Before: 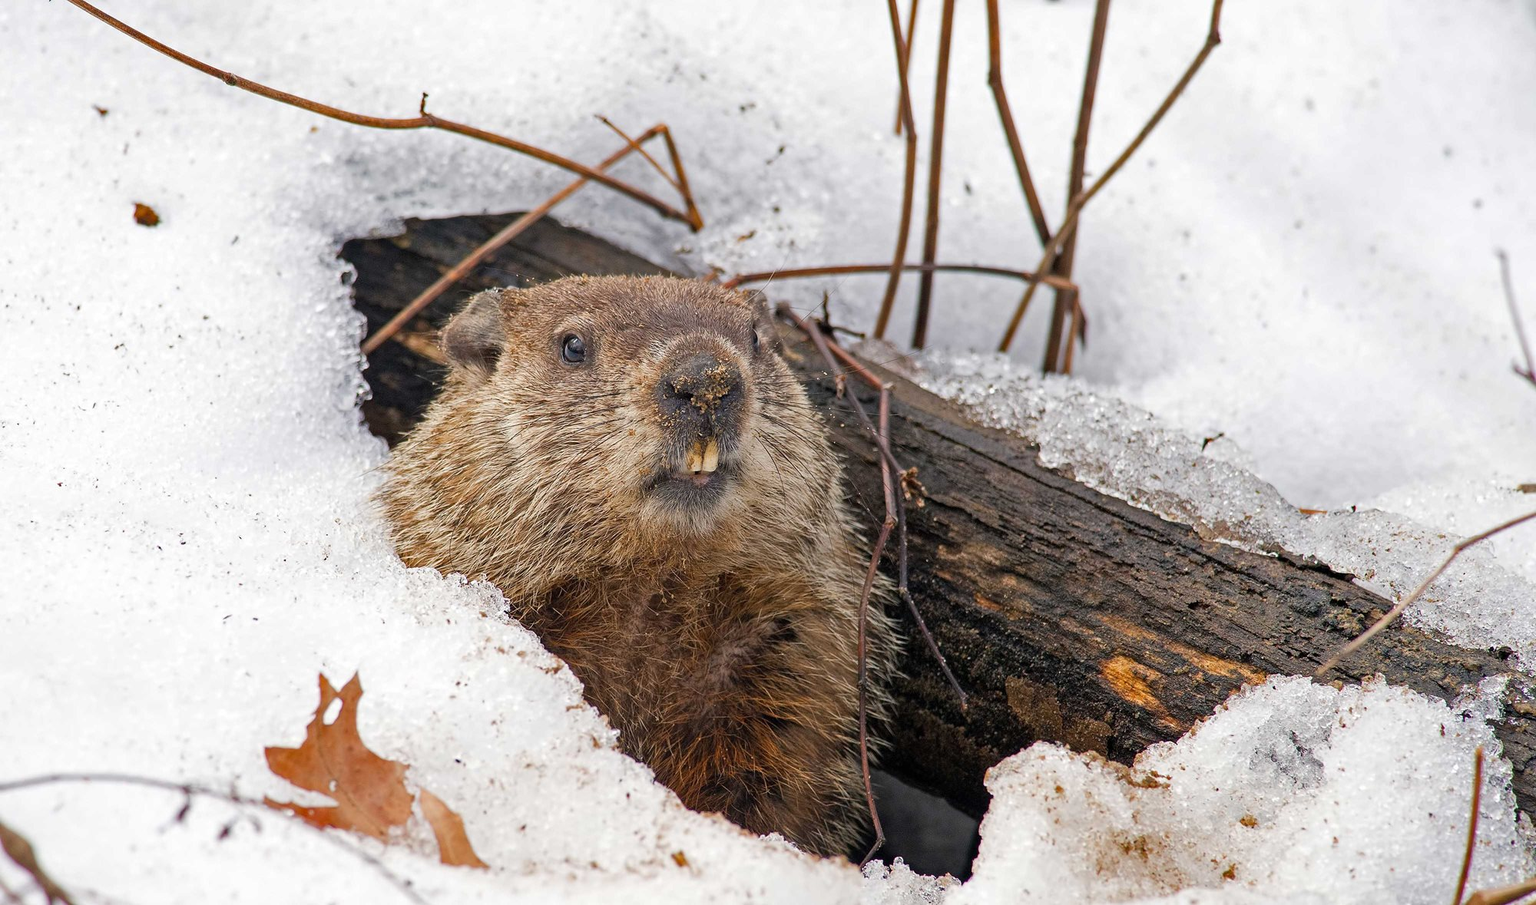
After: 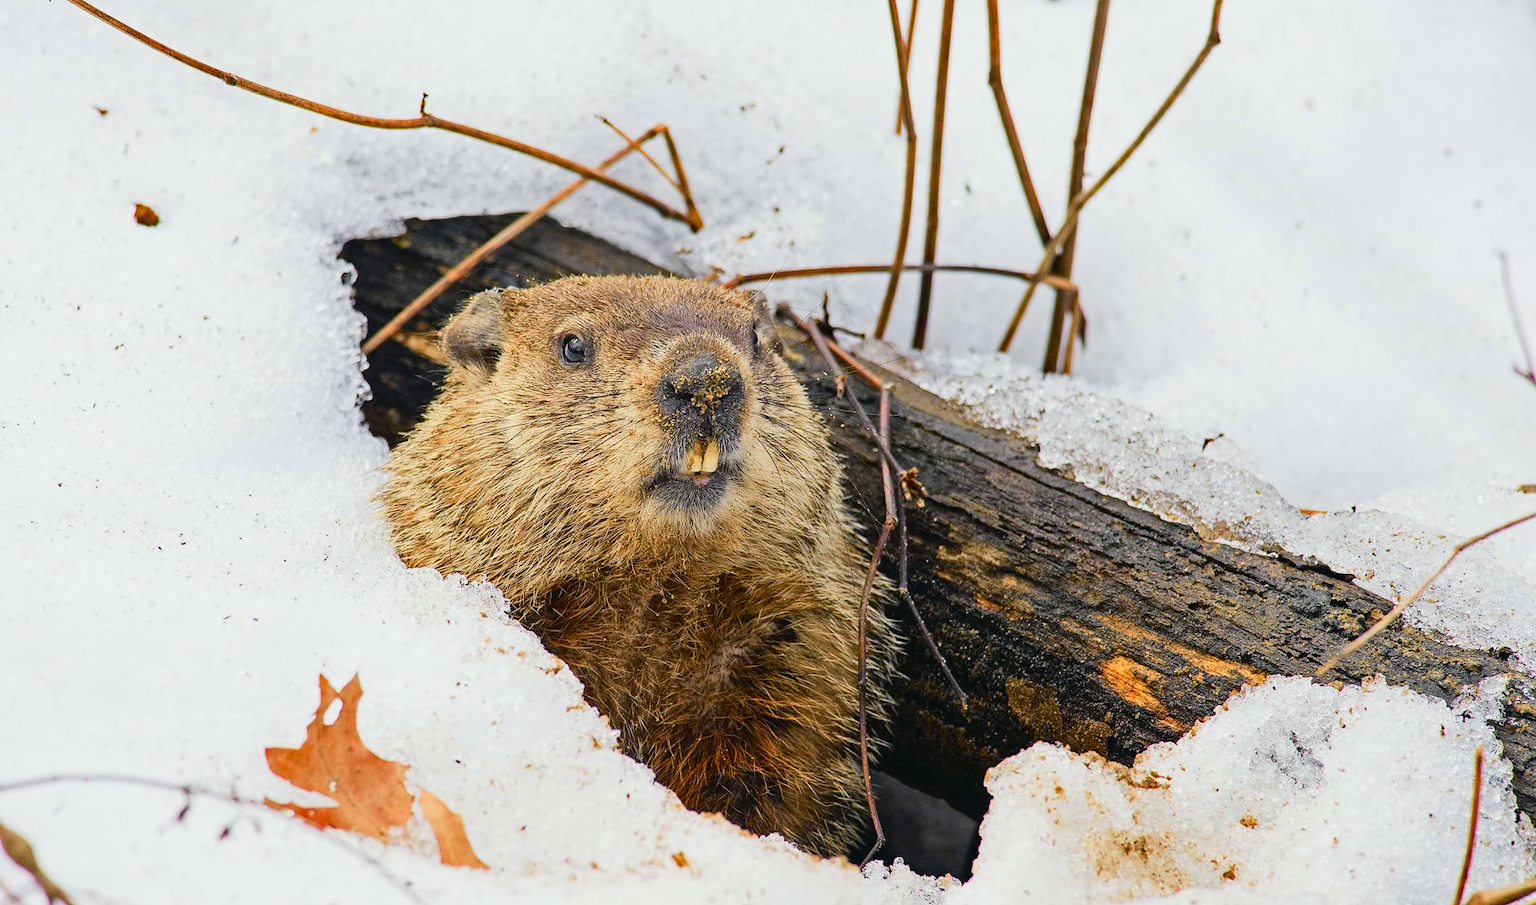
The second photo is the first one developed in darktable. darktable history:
tone curve: curves: ch0 [(0, 0.03) (0.113, 0.087) (0.207, 0.184) (0.515, 0.612) (0.712, 0.793) (1, 0.946)]; ch1 [(0, 0) (0.172, 0.123) (0.317, 0.279) (0.414, 0.382) (0.476, 0.479) (0.505, 0.498) (0.534, 0.534) (0.621, 0.65) (0.709, 0.764) (1, 1)]; ch2 [(0, 0) (0.411, 0.424) (0.505, 0.505) (0.521, 0.524) (0.537, 0.57) (0.65, 0.699) (1, 1)], color space Lab, independent channels, preserve colors none
